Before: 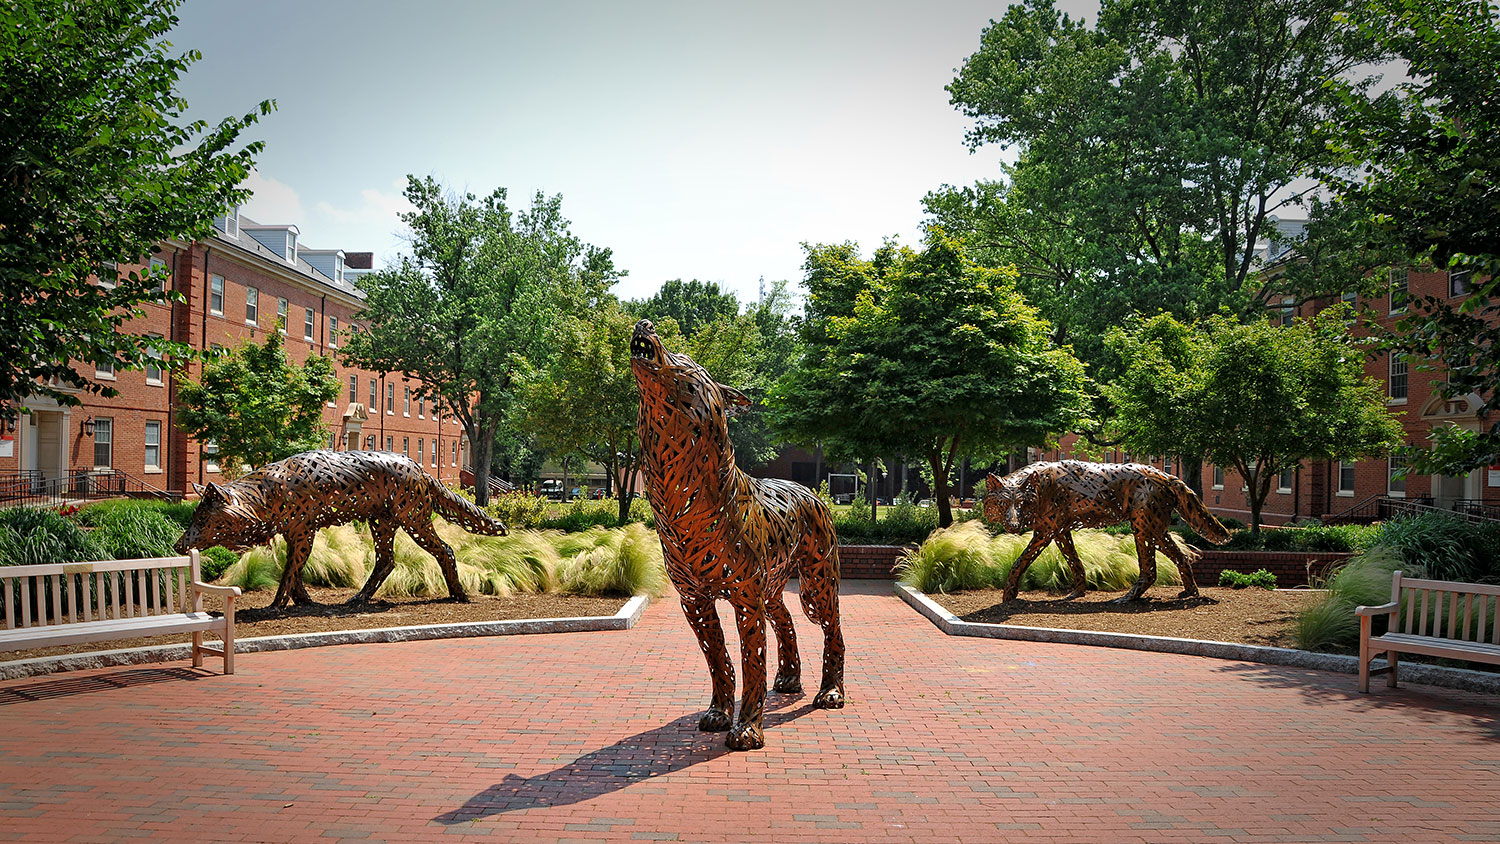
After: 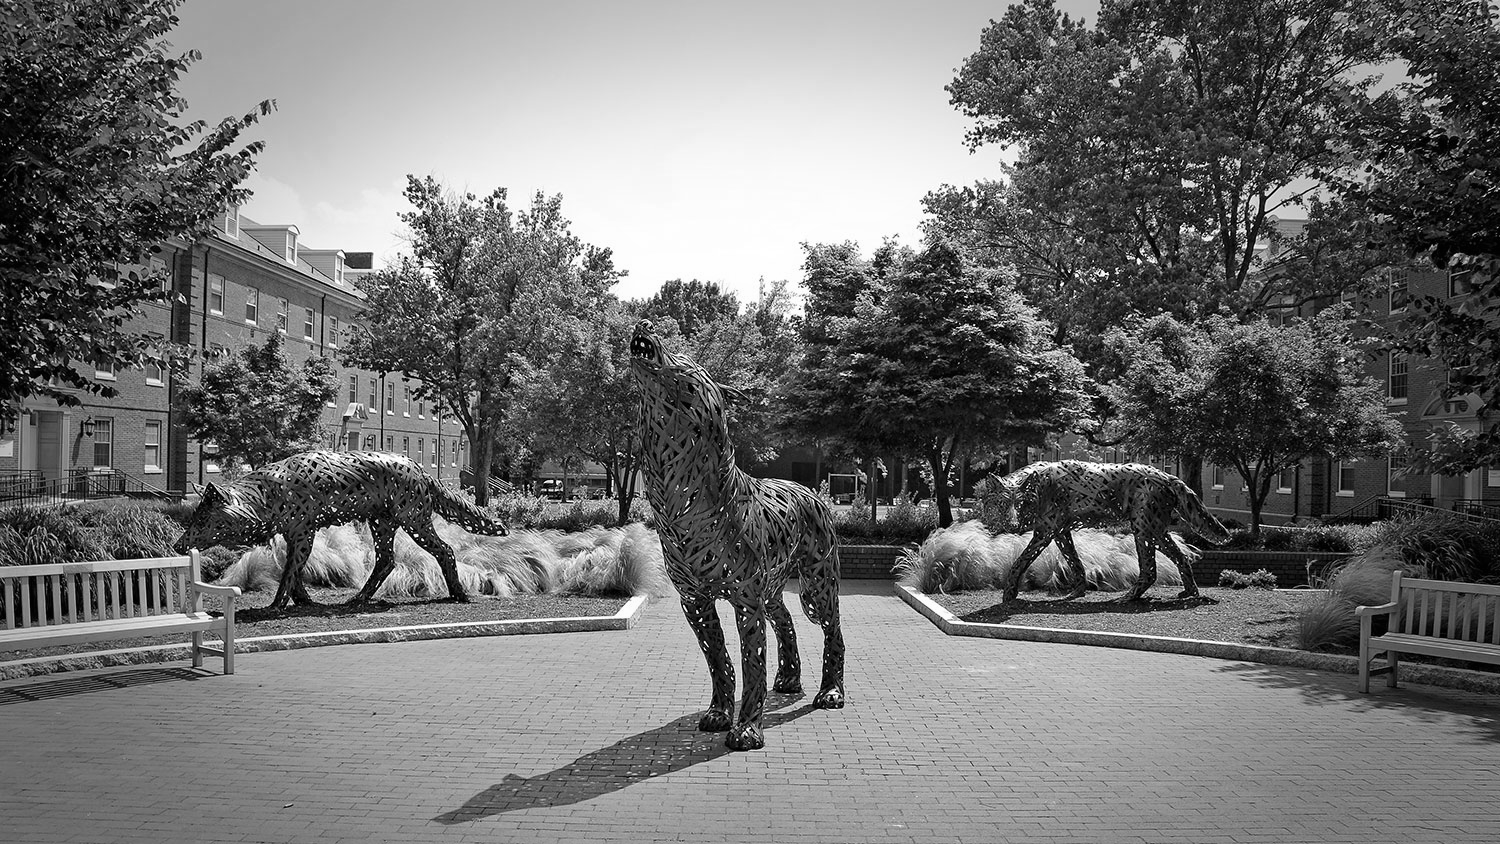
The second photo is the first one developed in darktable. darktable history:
exposure: black level correction 0, compensate exposure bias true, compensate highlight preservation false
monochrome: on, module defaults
color balance rgb: linear chroma grading › global chroma 15%, perceptual saturation grading › global saturation 30%
